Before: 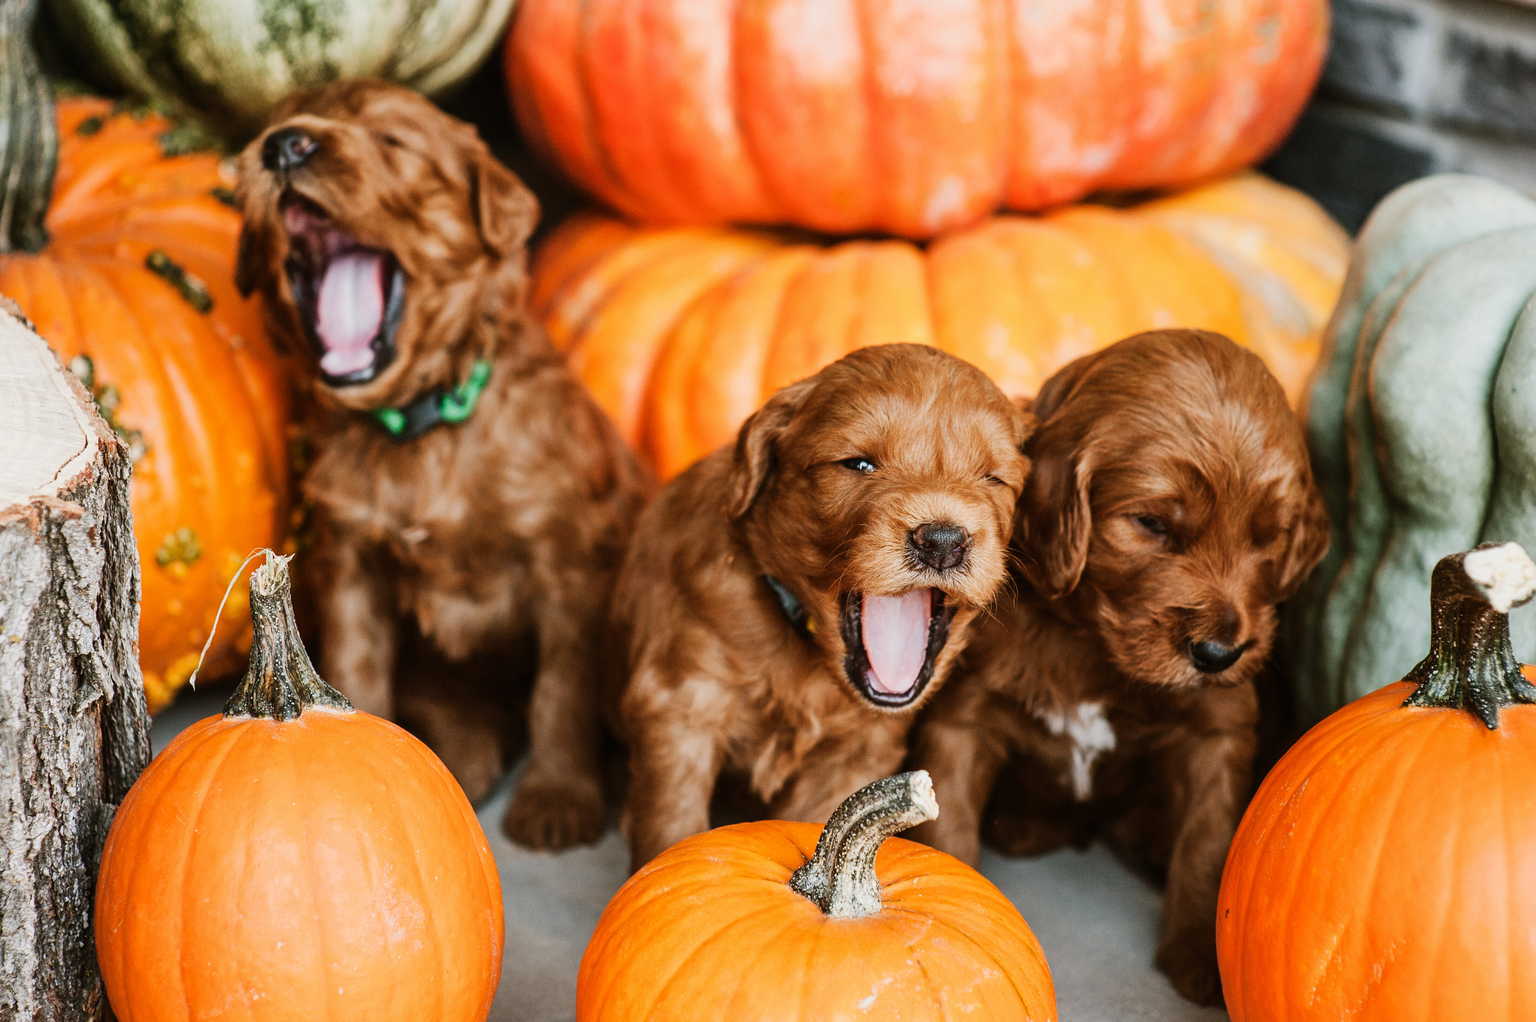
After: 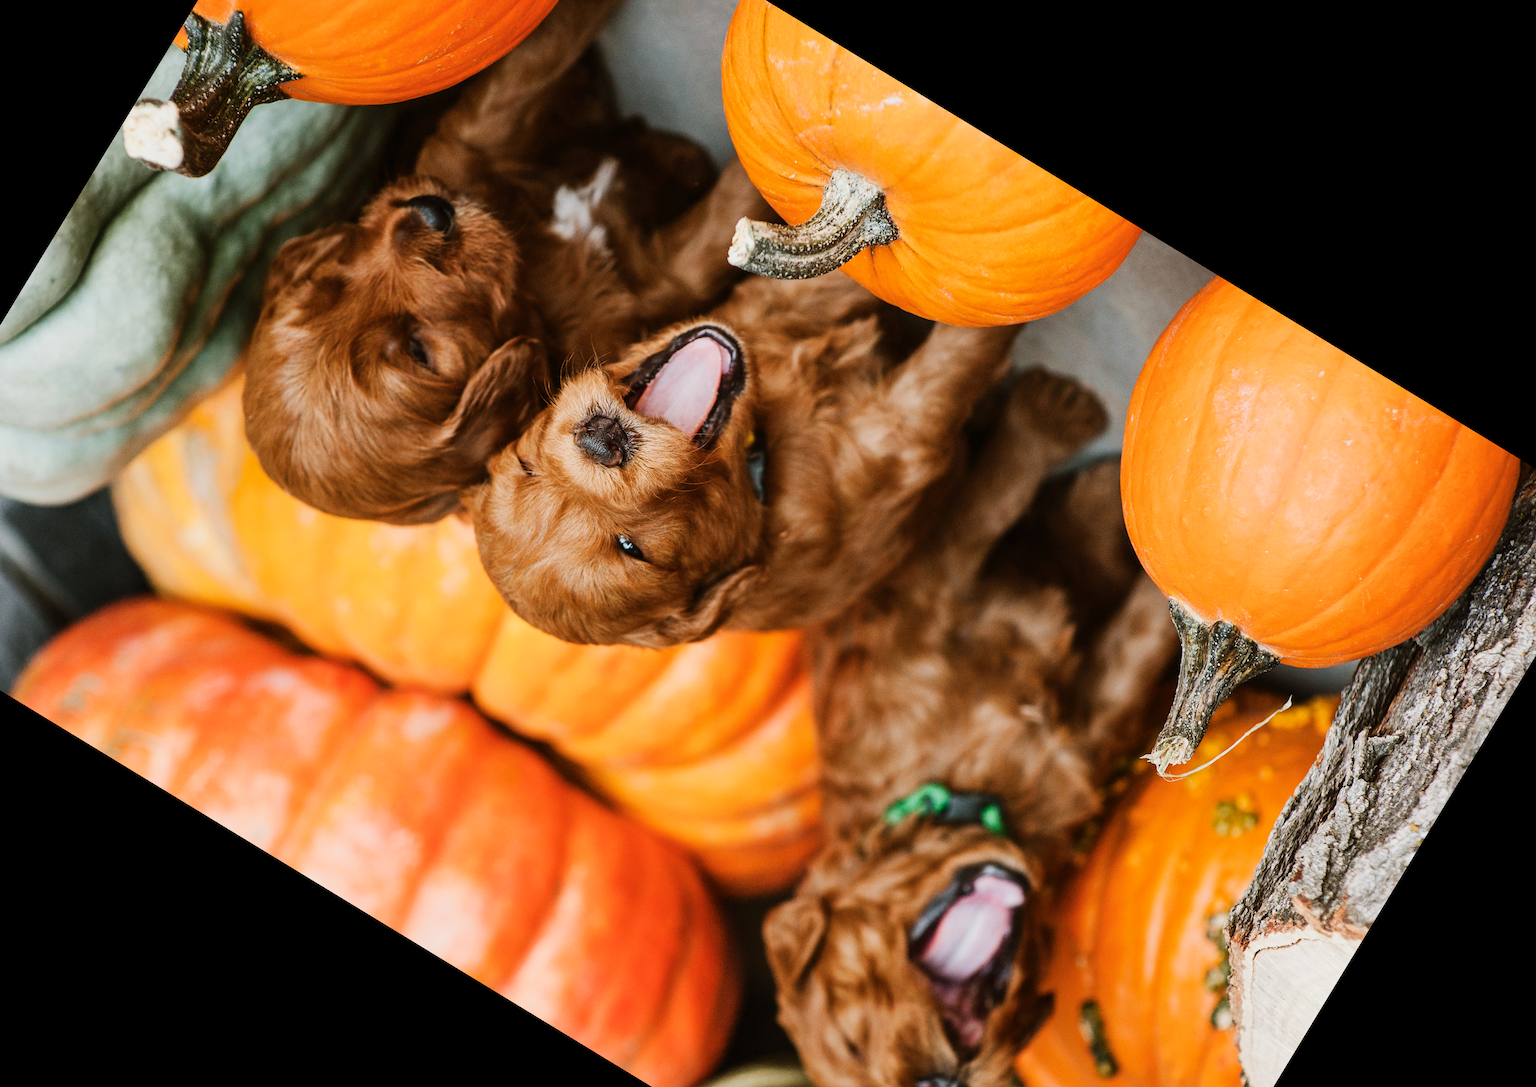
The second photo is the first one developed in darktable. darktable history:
crop and rotate: angle 148.68°, left 9.111%, top 15.603%, right 4.588%, bottom 17.041%
color balance rgb: global vibrance 20%
